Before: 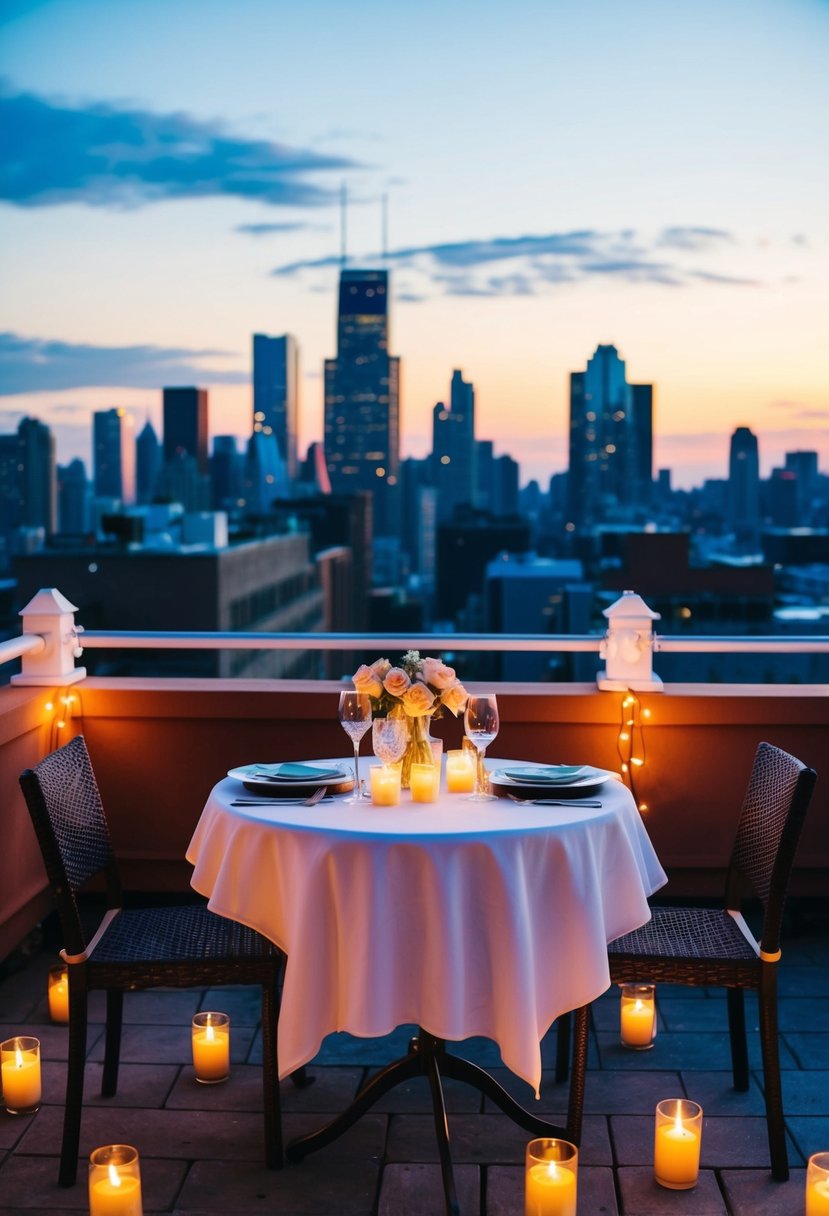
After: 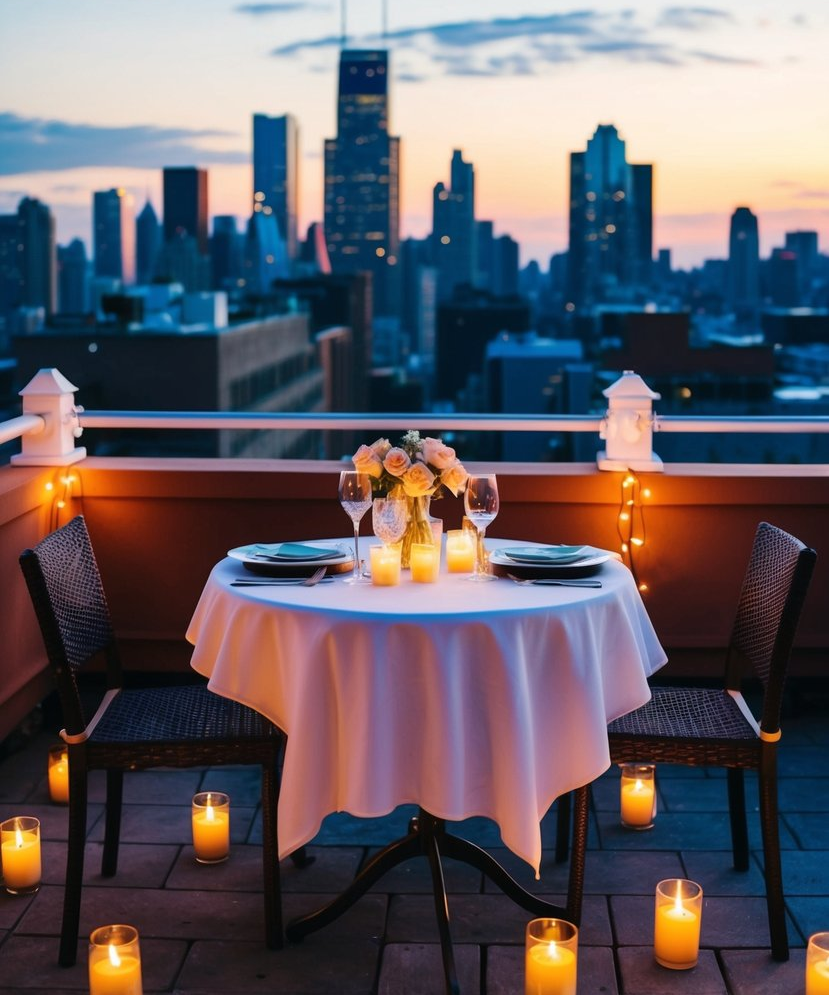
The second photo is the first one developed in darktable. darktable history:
crop and rotate: top 18.162%
